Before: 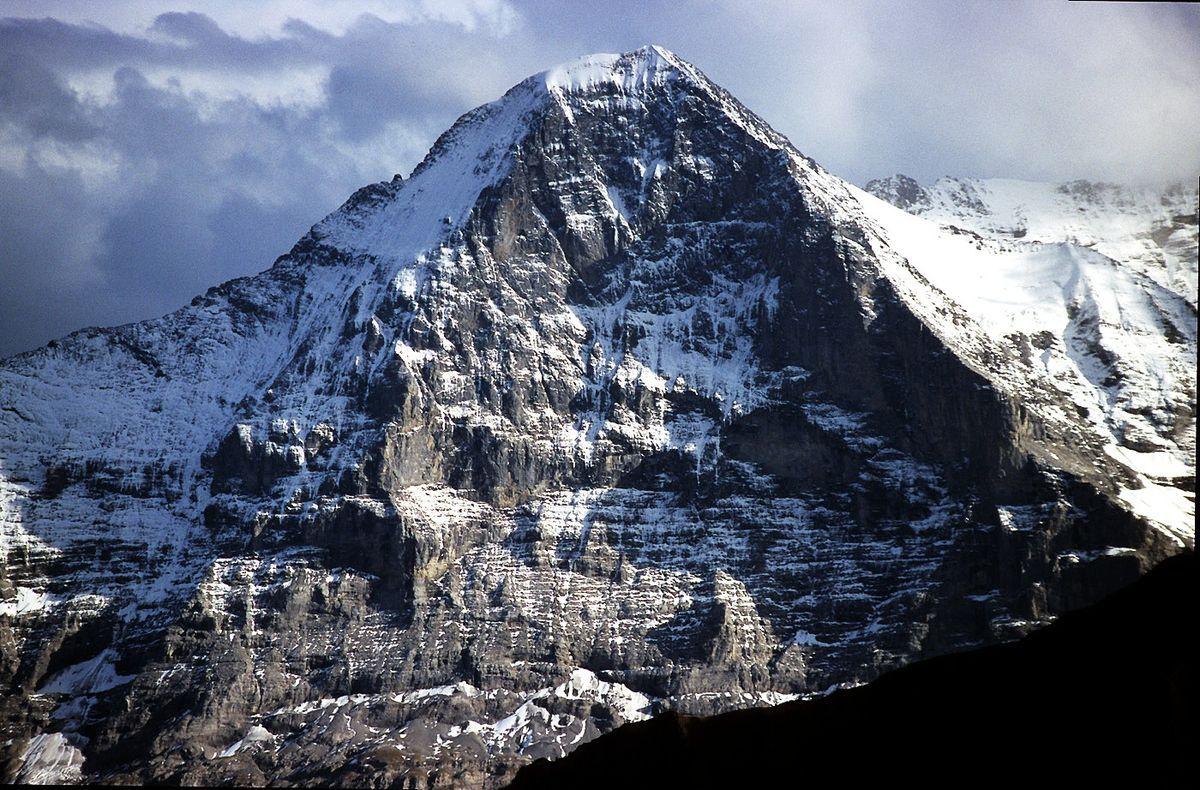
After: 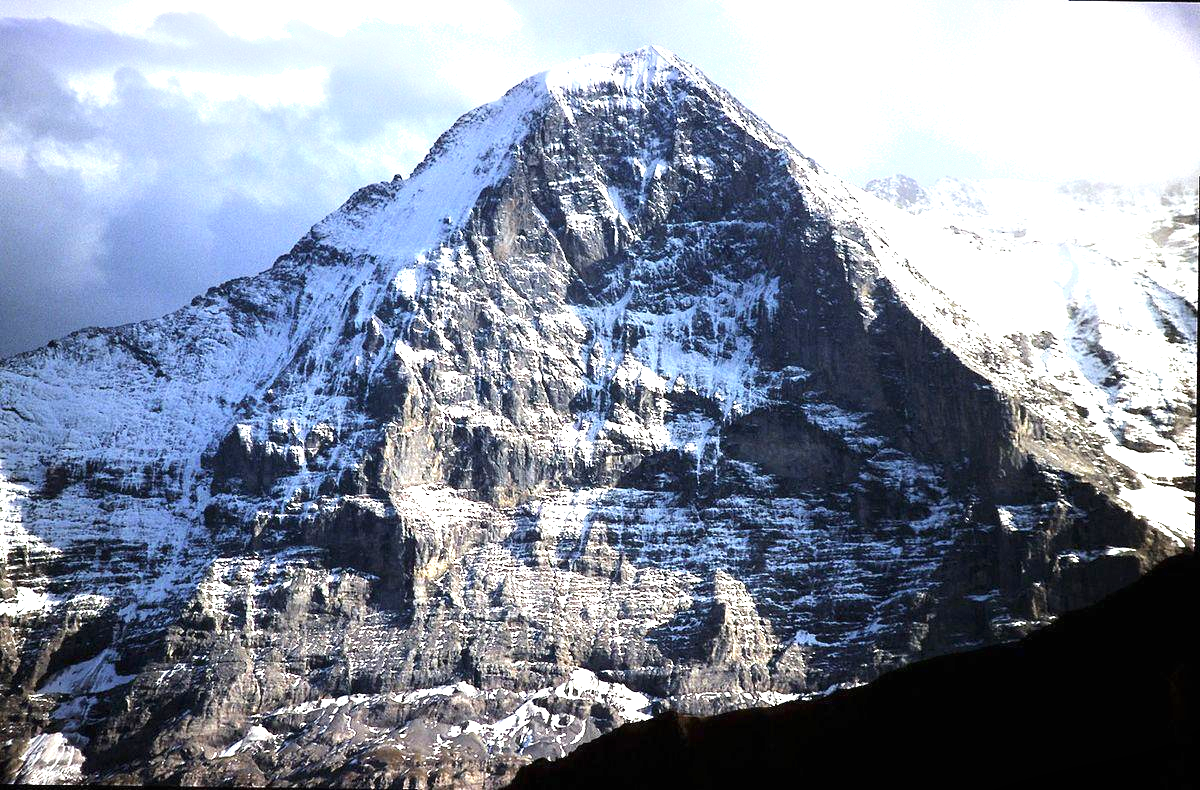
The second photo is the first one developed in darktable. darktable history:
shadows and highlights: shadows -23.08, highlights 46.15, soften with gaussian
exposure: black level correction 0, exposure 1.2 EV, compensate exposure bias true, compensate highlight preservation false
